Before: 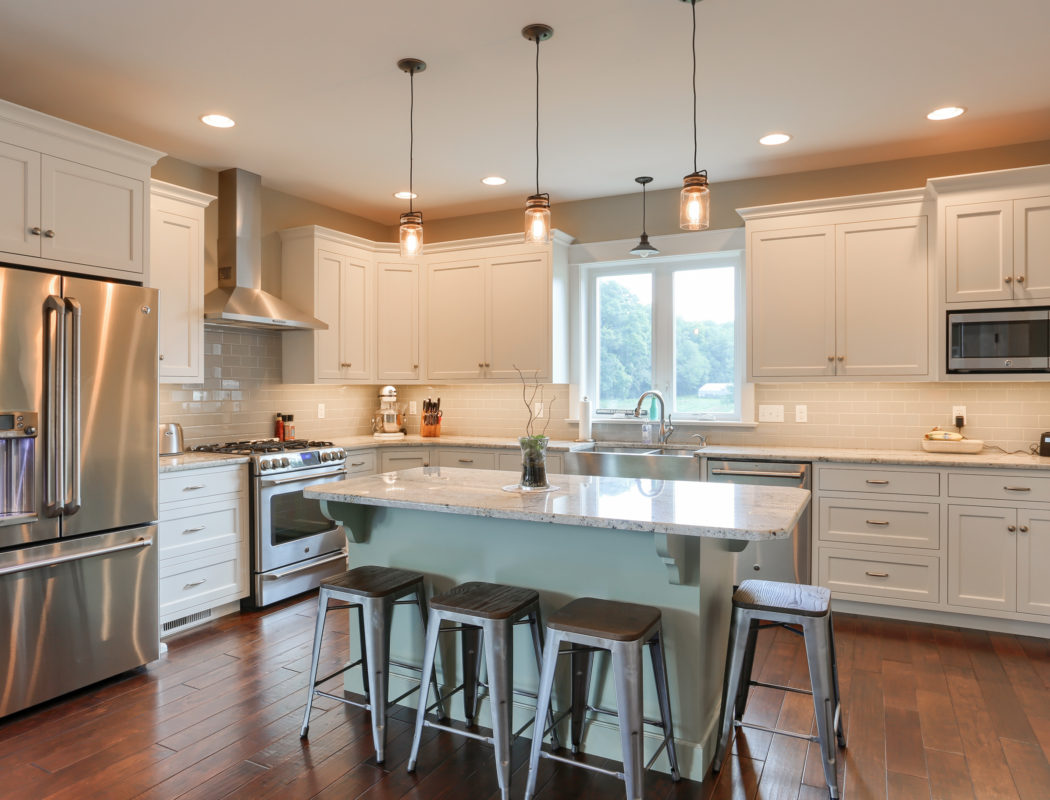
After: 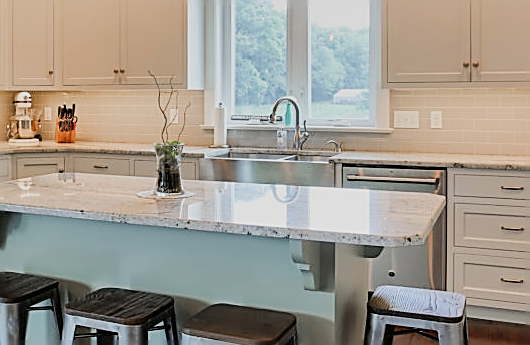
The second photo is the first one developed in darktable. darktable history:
crop: left 34.797%, top 36.858%, right 14.659%, bottom 19.994%
sharpen: radius 1.702, amount 1.294
filmic rgb: middle gray luminance 28.99%, black relative exposure -10.38 EV, white relative exposure 5.47 EV, threshold 3.04 EV, target black luminance 0%, hardness 3.96, latitude 1.78%, contrast 1.129, highlights saturation mix 4.75%, shadows ↔ highlights balance 14.66%, enable highlight reconstruction true
exposure: exposure 0.124 EV, compensate exposure bias true, compensate highlight preservation false
tone equalizer: edges refinement/feathering 500, mask exposure compensation -1.57 EV, preserve details no
shadows and highlights: white point adjustment 0.959, soften with gaussian
